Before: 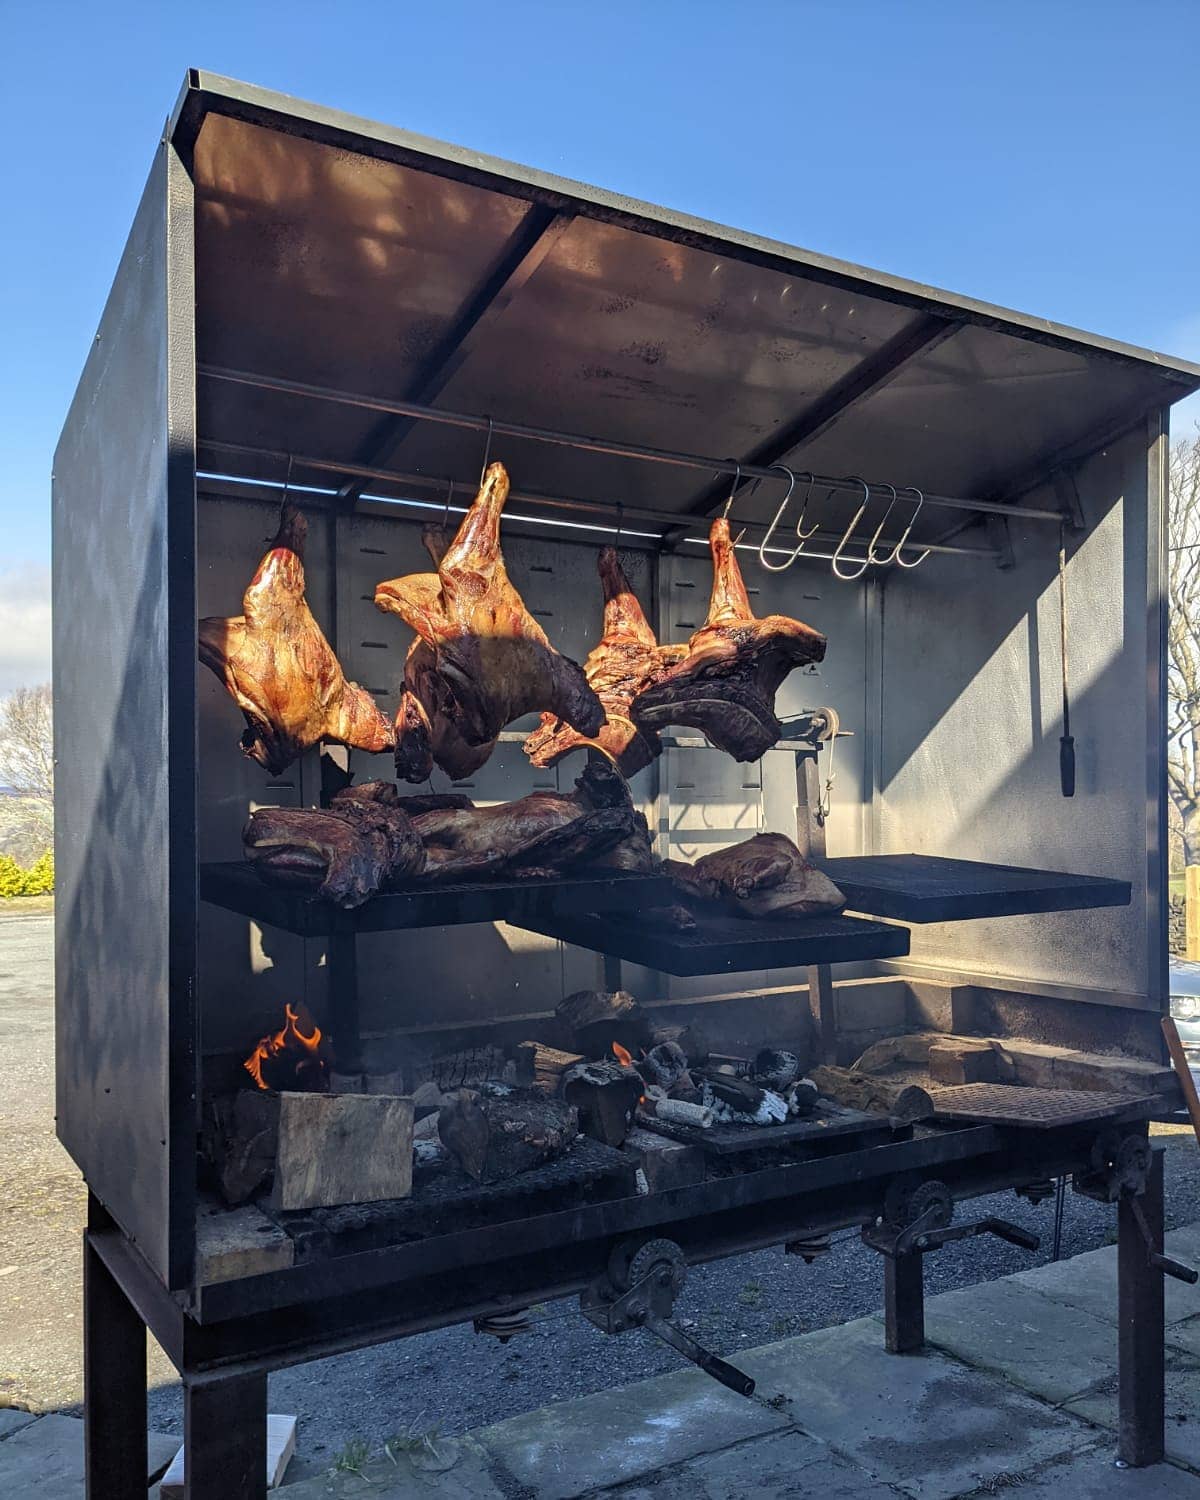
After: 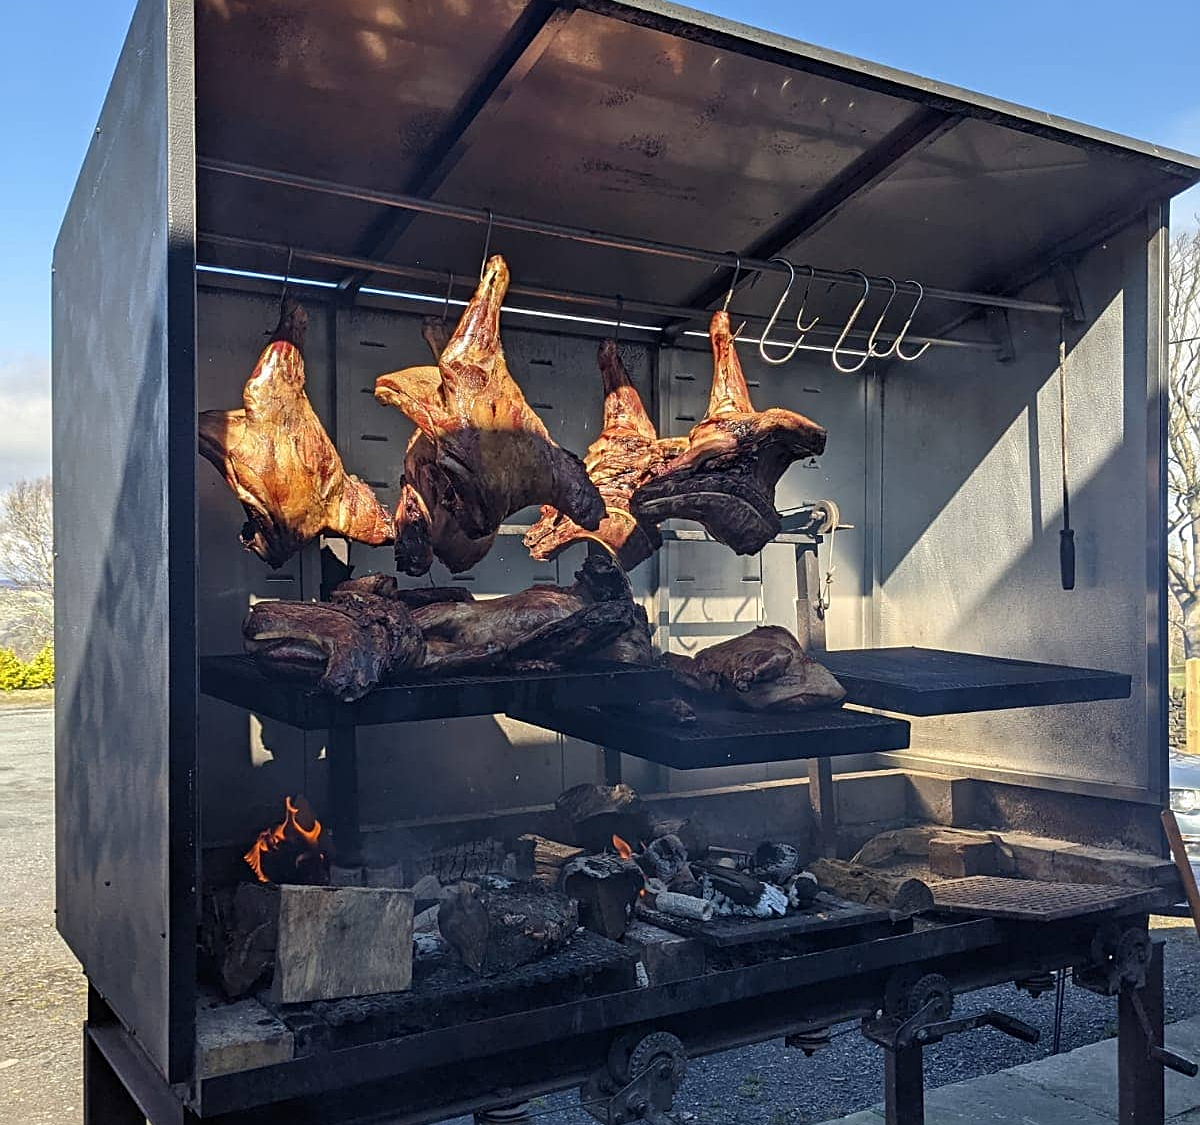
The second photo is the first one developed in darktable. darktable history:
crop: top 13.819%, bottom 11.169%
sharpen: radius 2.167, amount 0.381, threshold 0
